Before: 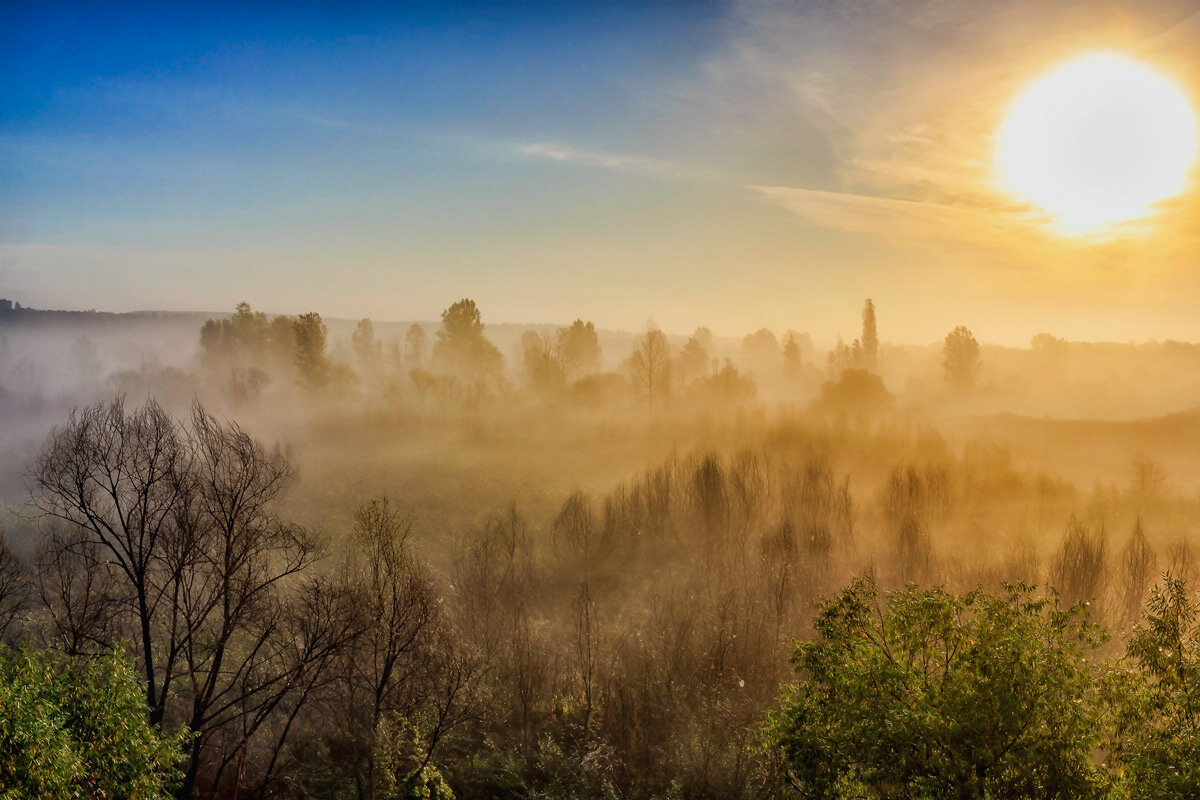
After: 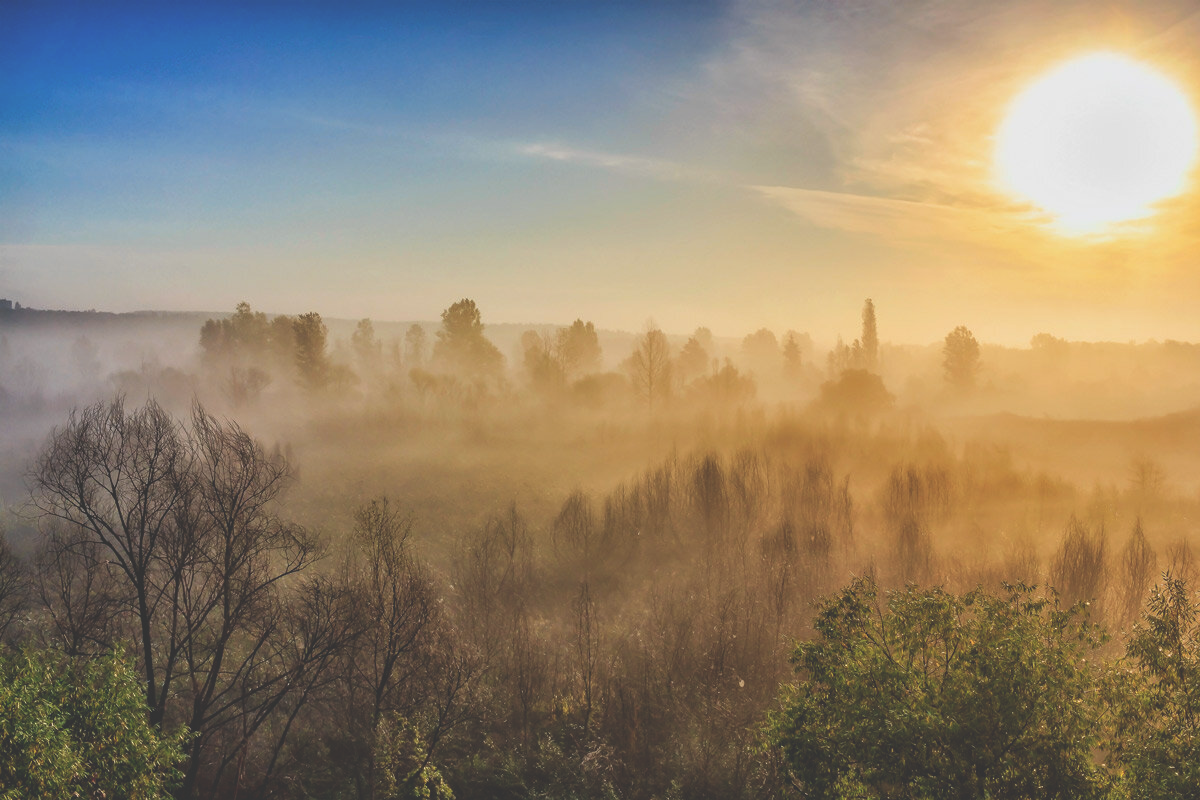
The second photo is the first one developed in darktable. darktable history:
exposure: black level correction -0.032, compensate exposure bias true, compensate highlight preservation false
